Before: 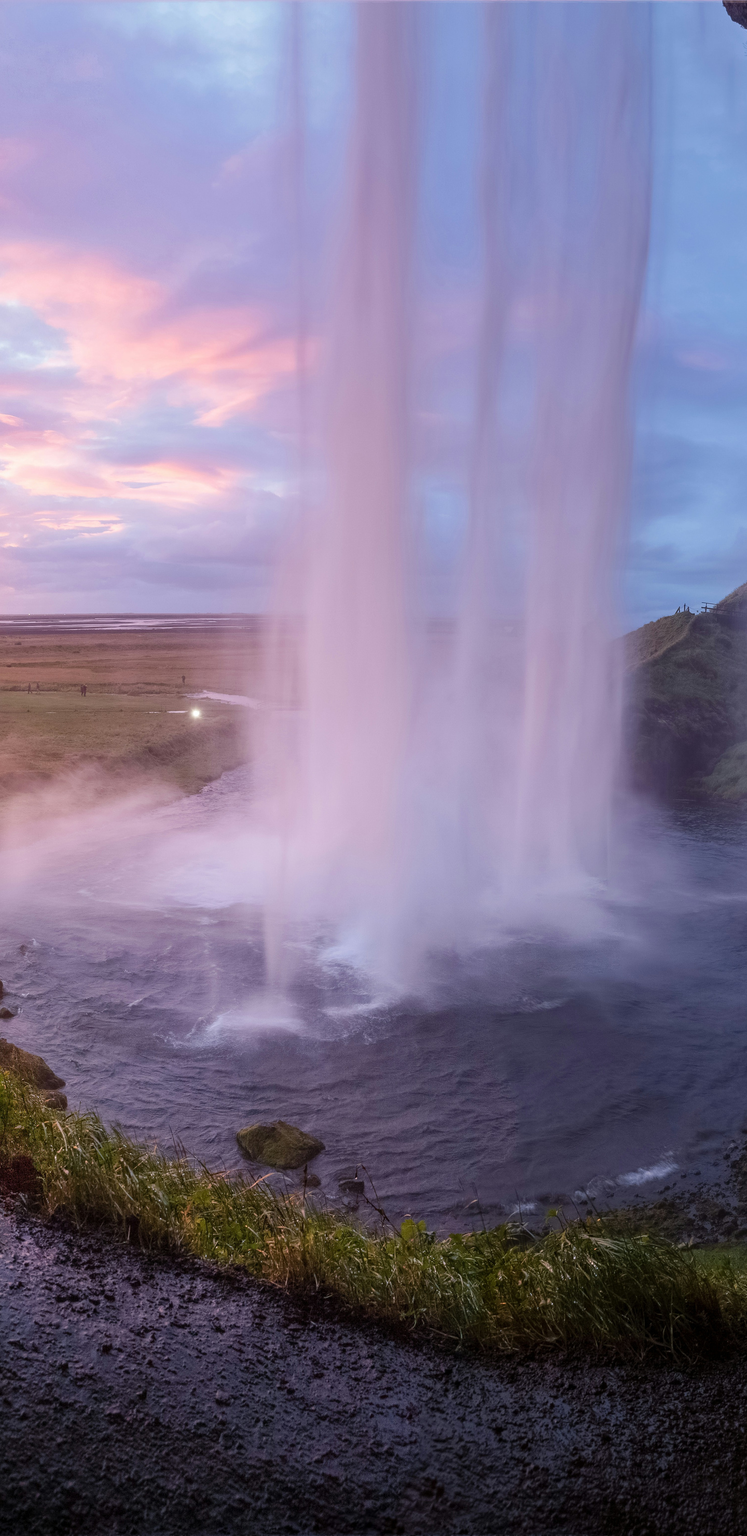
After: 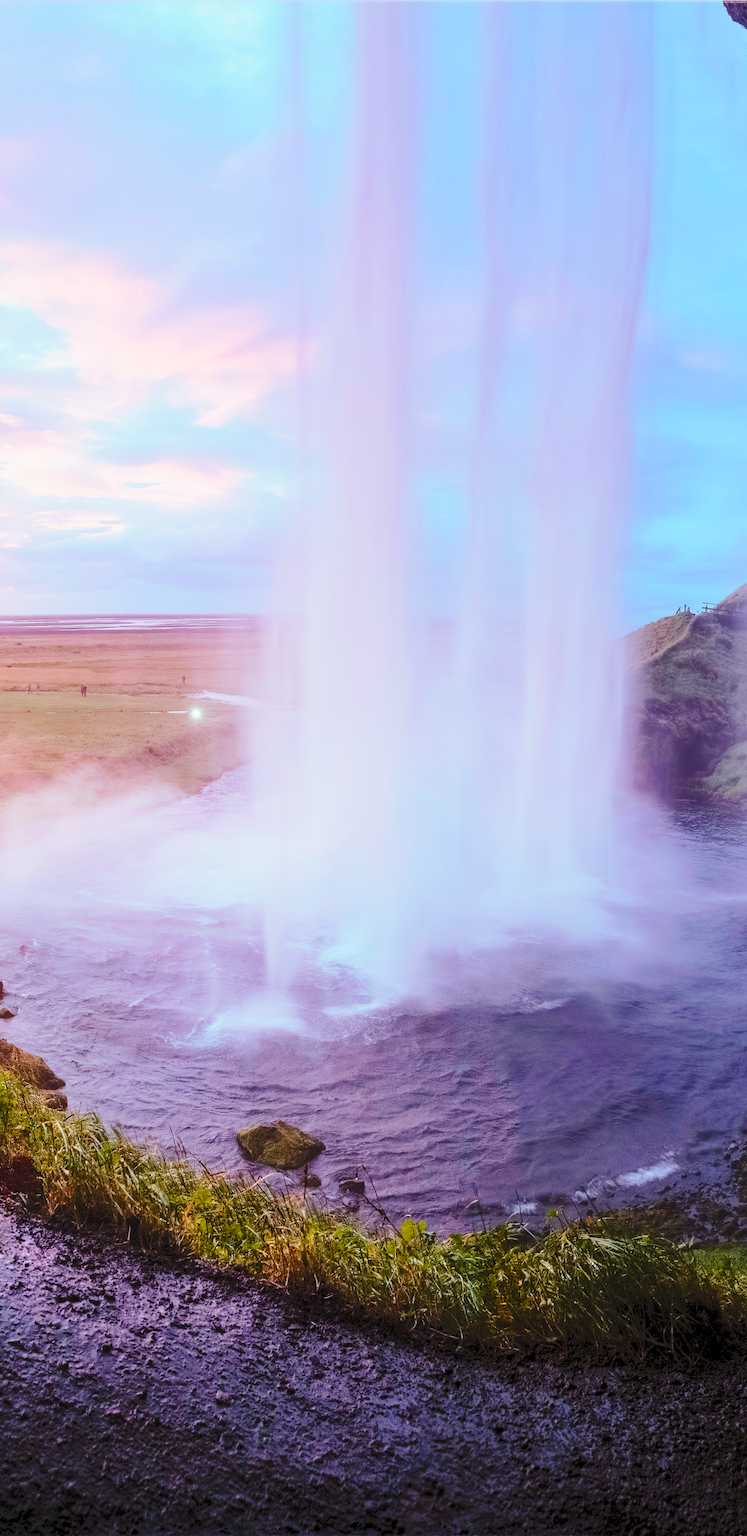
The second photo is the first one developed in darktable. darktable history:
base curve: curves: ch0 [(0, 0) (0.028, 0.03) (0.121, 0.232) (0.46, 0.748) (0.859, 0.968) (1, 1)], preserve colors none
tone curve: curves: ch0 [(0, 0) (0.003, 0.06) (0.011, 0.071) (0.025, 0.085) (0.044, 0.104) (0.069, 0.123) (0.1, 0.146) (0.136, 0.167) (0.177, 0.205) (0.224, 0.248) (0.277, 0.309) (0.335, 0.384) (0.399, 0.467) (0.468, 0.553) (0.543, 0.633) (0.623, 0.698) (0.709, 0.769) (0.801, 0.841) (0.898, 0.912) (1, 1)], color space Lab, independent channels, preserve colors none
color correction: highlights a* 12.25, highlights b* 5.41
exposure: black level correction 0.002, exposure 0.3 EV, compensate highlight preservation false
color balance rgb: highlights gain › luminance -32.871%, highlights gain › chroma 5.579%, highlights gain › hue 214.31°, perceptual saturation grading › global saturation 16.326%
